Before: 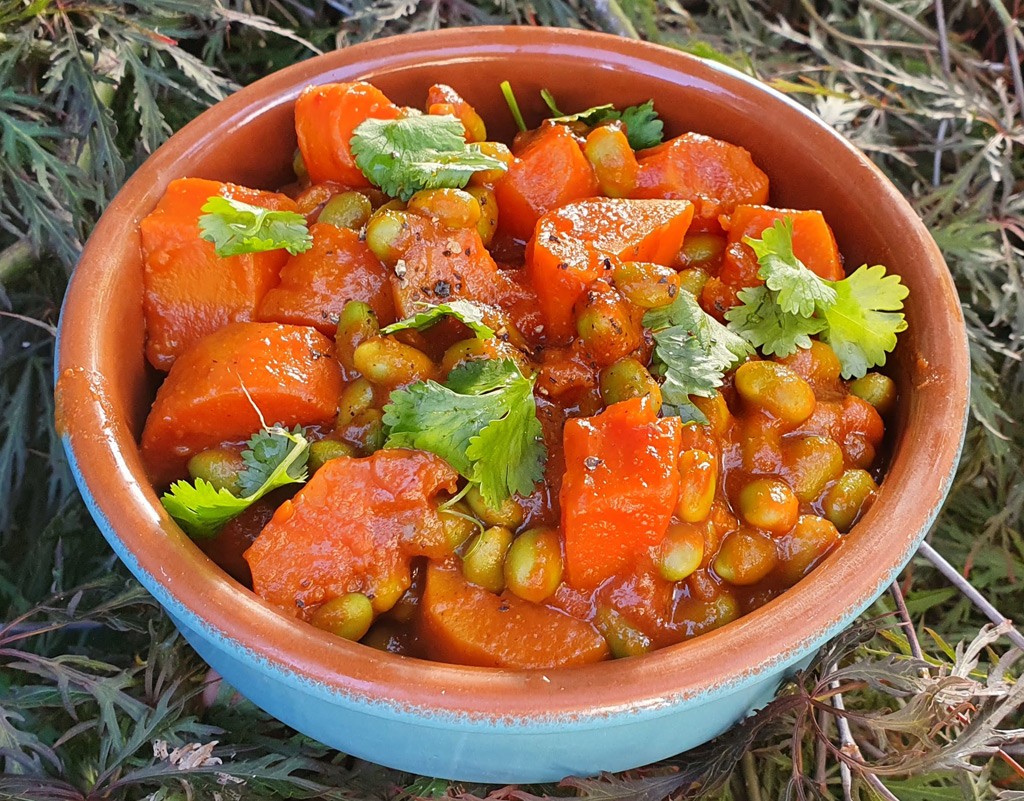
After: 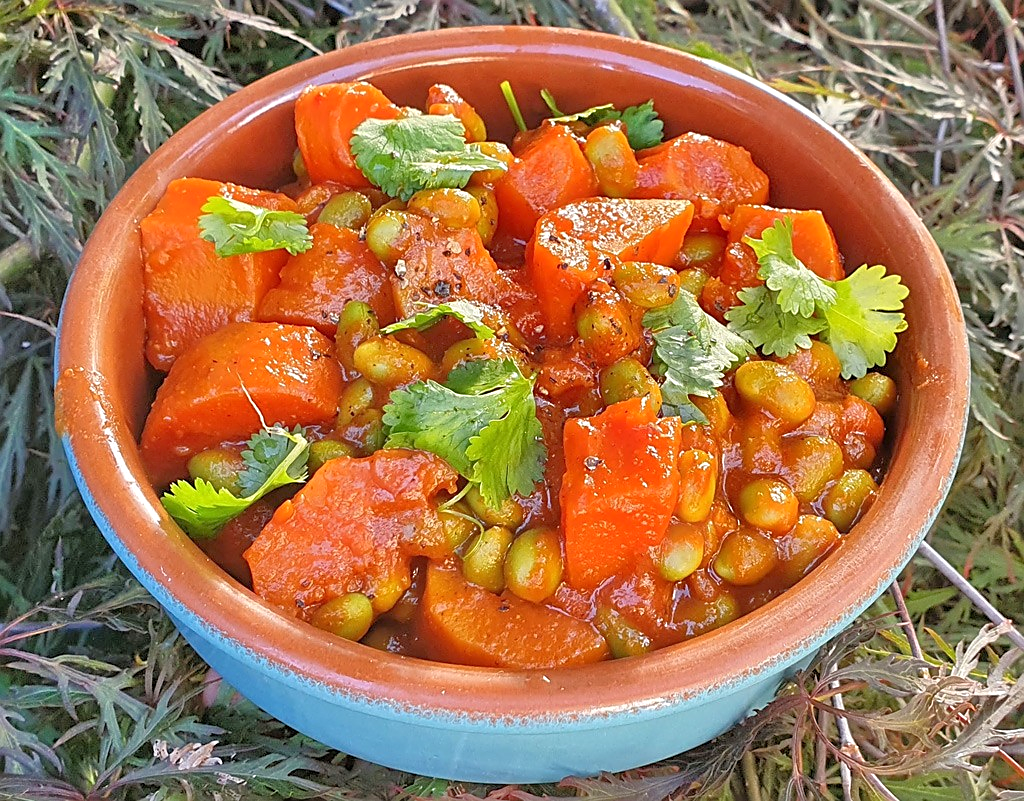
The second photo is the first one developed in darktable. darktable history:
tone equalizer: -7 EV 0.148 EV, -6 EV 0.596 EV, -5 EV 1.11 EV, -4 EV 1.35 EV, -3 EV 1.12 EV, -2 EV 0.6 EV, -1 EV 0.166 EV
sharpen: on, module defaults
